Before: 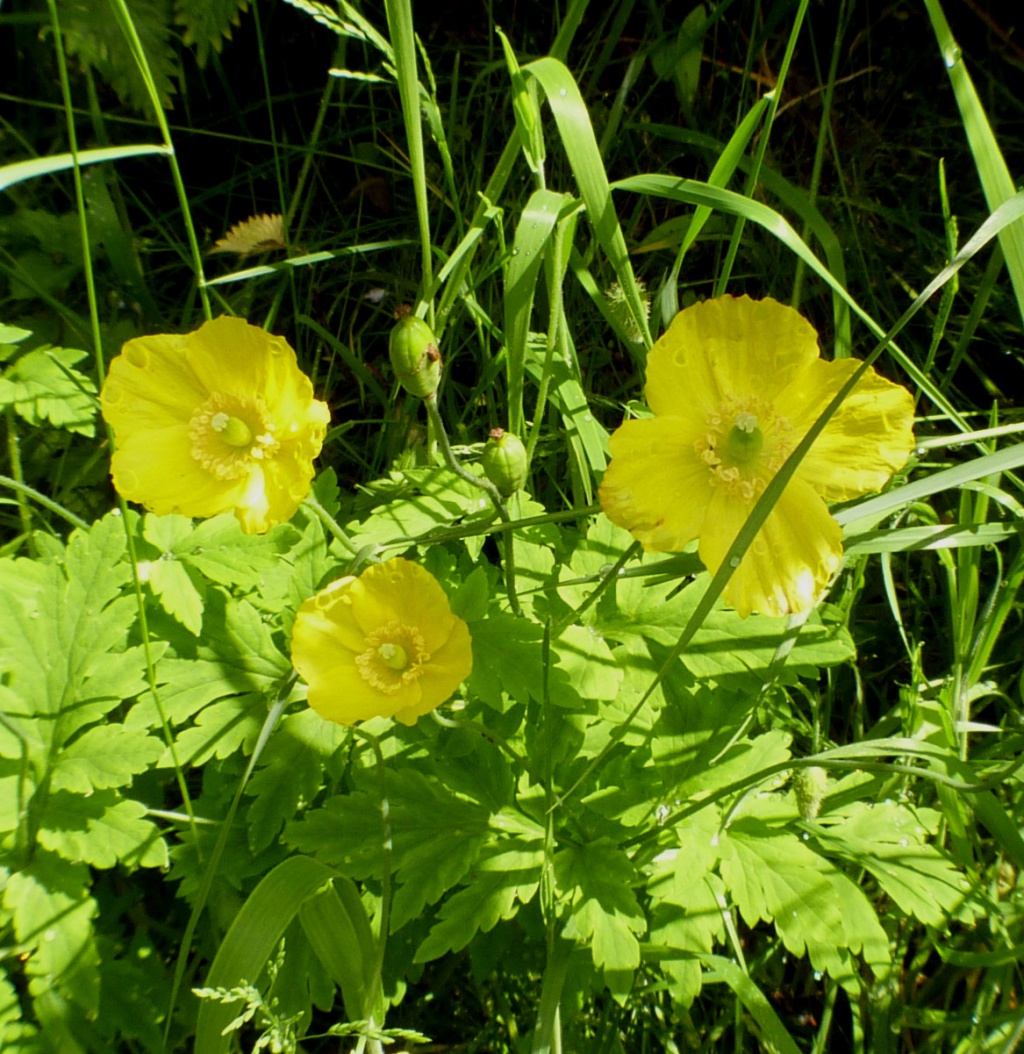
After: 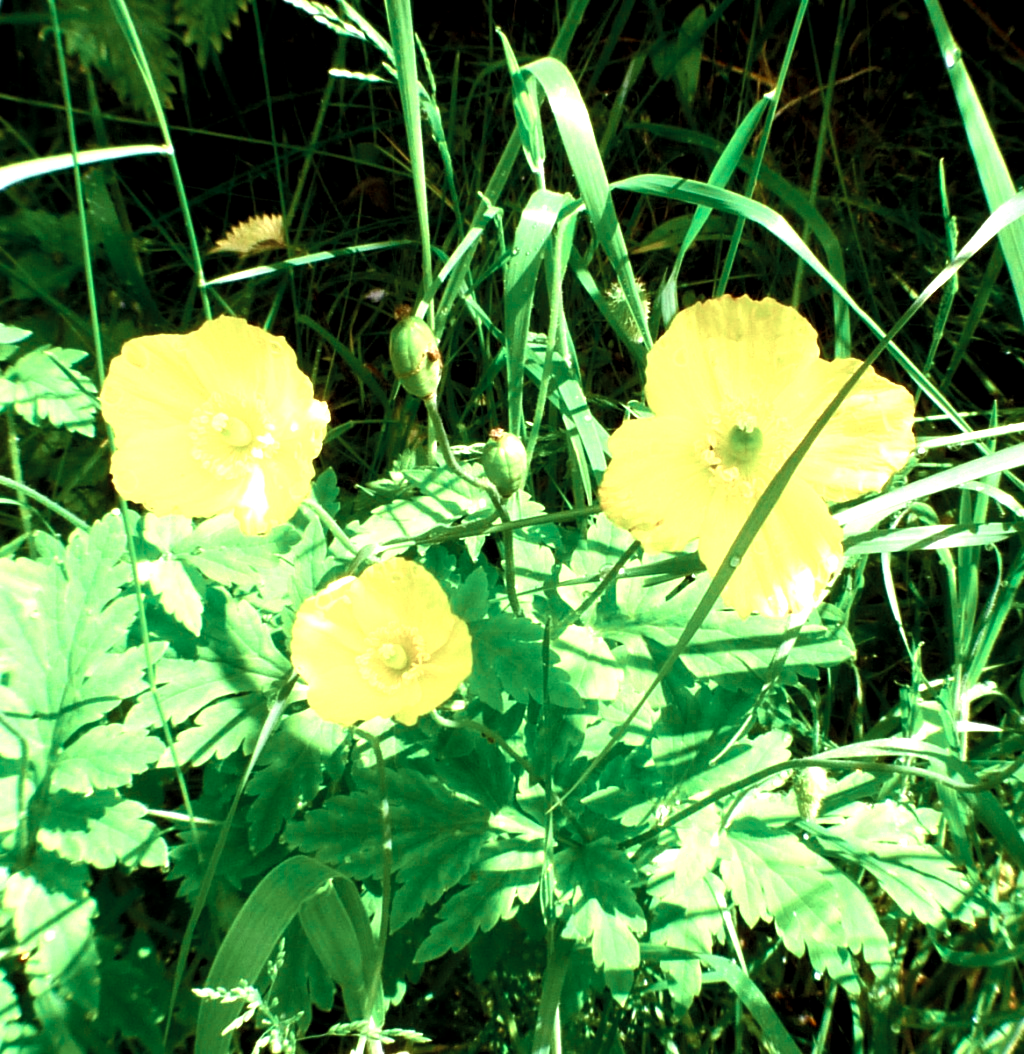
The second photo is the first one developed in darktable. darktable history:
color zones: curves: ch0 [(0, 0.5) (0.125, 0.4) (0.25, 0.5) (0.375, 0.4) (0.5, 0.4) (0.625, 0.35) (0.75, 0.35) (0.875, 0.5)]; ch1 [(0, 0.35) (0.125, 0.45) (0.25, 0.35) (0.375, 0.35) (0.5, 0.35) (0.625, 0.35) (0.75, 0.45) (0.875, 0.35)]; ch2 [(0, 0.6) (0.125, 0.5) (0.25, 0.5) (0.375, 0.6) (0.5, 0.6) (0.625, 0.5) (0.75, 0.5) (0.875, 0.5)]
exposure: black level correction 0.001, exposure 1.118 EV, compensate highlight preservation false
color balance rgb: power › hue 60.54°, perceptual saturation grading › global saturation 20%, perceptual saturation grading › highlights -25.734%, perceptual saturation grading › shadows 24.195%, perceptual brilliance grading › global brilliance 15.77%, perceptual brilliance grading › shadows -34.661%
